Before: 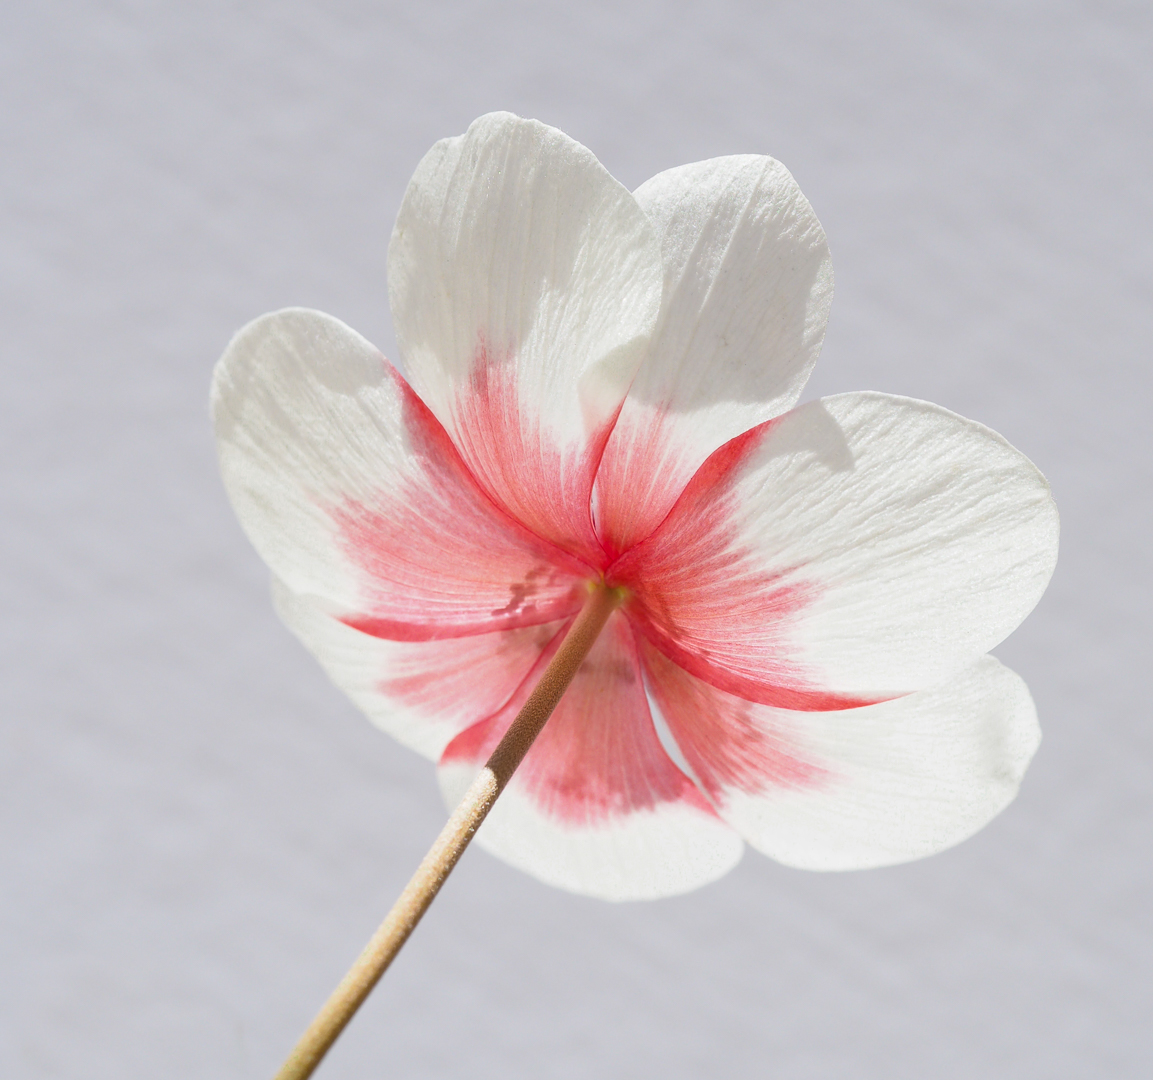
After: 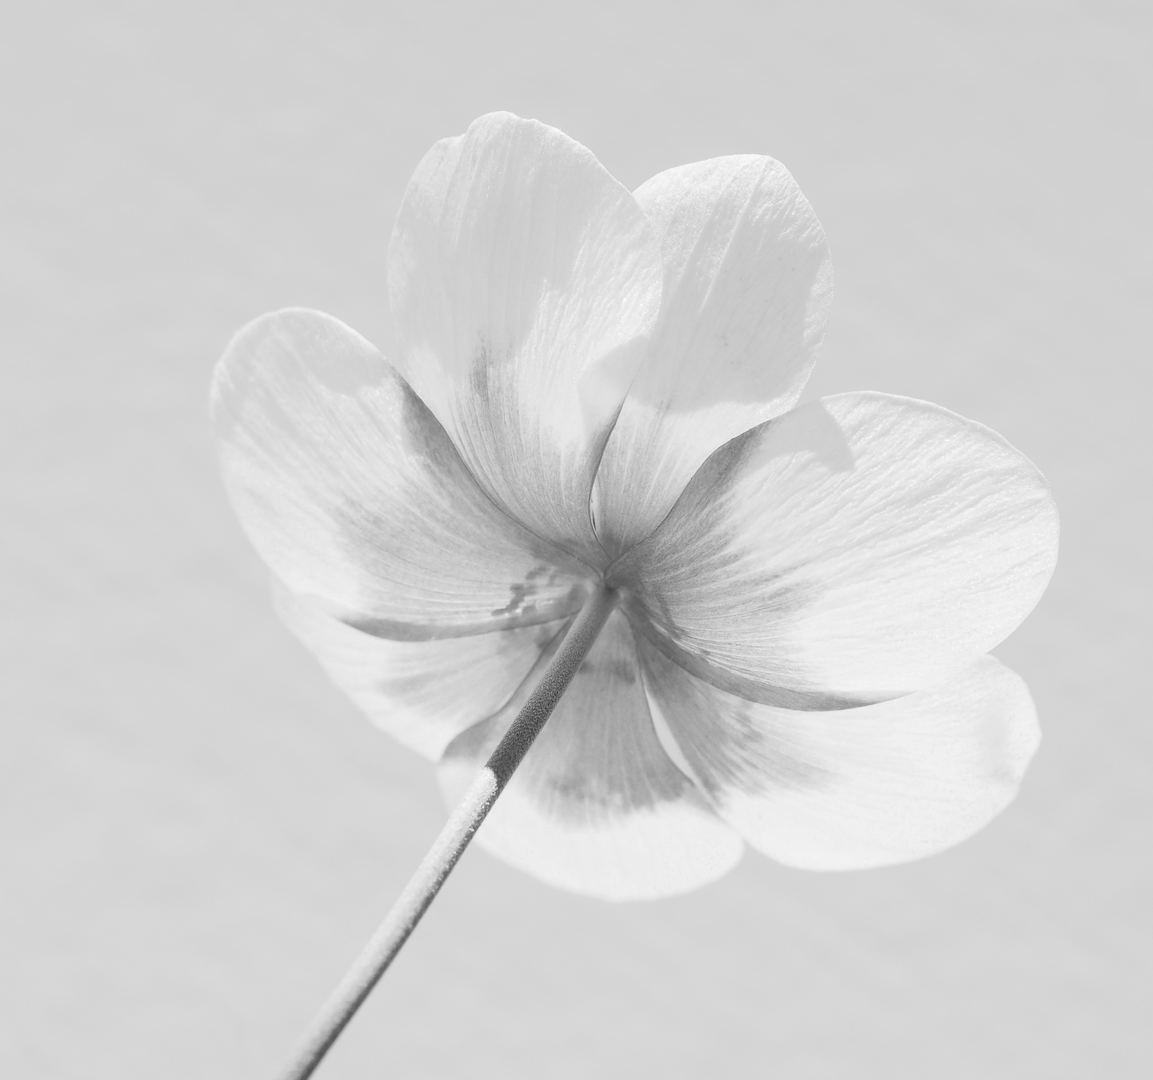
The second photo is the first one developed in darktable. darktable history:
tone curve: curves: ch0 [(0, 0) (0.003, 0.054) (0.011, 0.057) (0.025, 0.056) (0.044, 0.062) (0.069, 0.071) (0.1, 0.088) (0.136, 0.111) (0.177, 0.146) (0.224, 0.19) (0.277, 0.261) (0.335, 0.363) (0.399, 0.458) (0.468, 0.562) (0.543, 0.653) (0.623, 0.725) (0.709, 0.801) (0.801, 0.853) (0.898, 0.915) (1, 1)], preserve colors none
monochrome: on, module defaults
